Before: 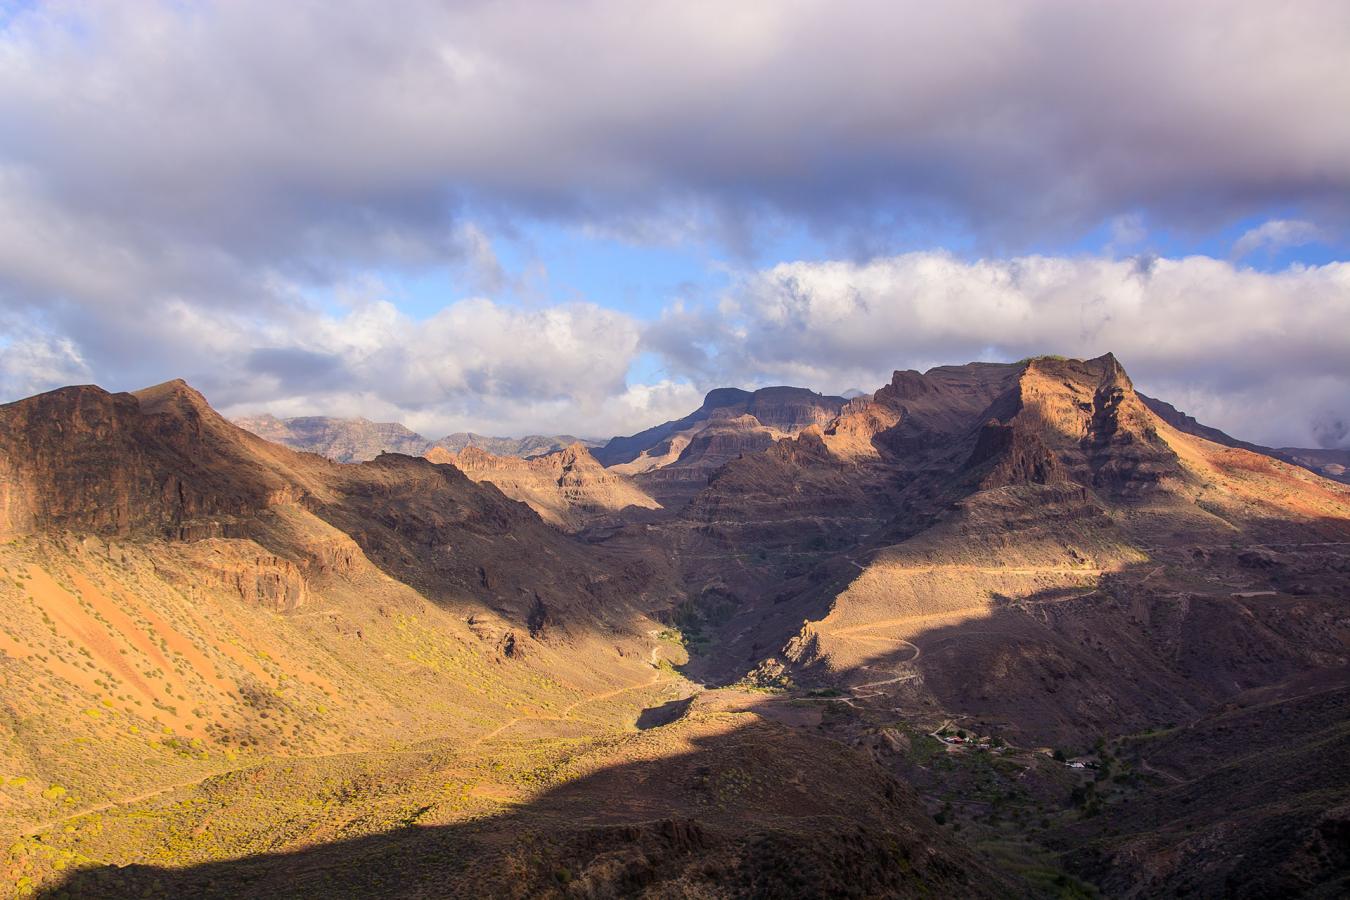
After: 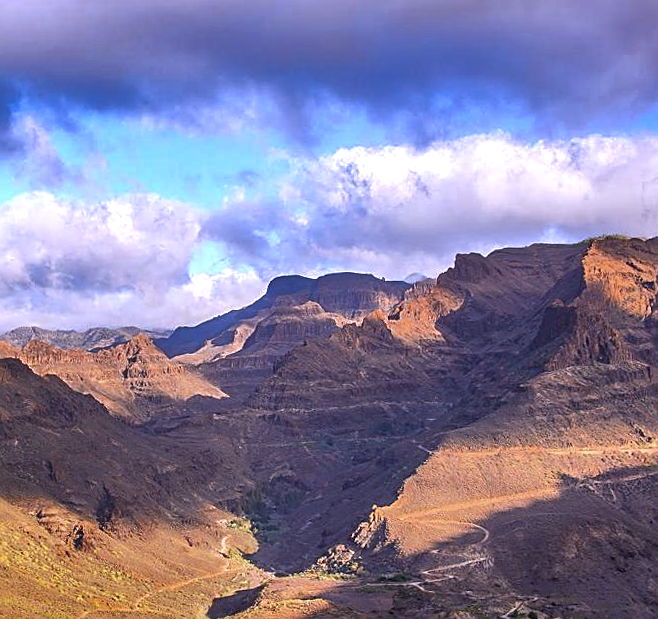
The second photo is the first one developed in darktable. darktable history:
exposure: exposure 0.6 EV, compensate highlight preservation false
sharpen: on, module defaults
color zones: curves: ch0 [(0, 0.5) (0.125, 0.4) (0.25, 0.5) (0.375, 0.4) (0.5, 0.4) (0.625, 0.6) (0.75, 0.6) (0.875, 0.5)]; ch1 [(0, 0.4) (0.125, 0.5) (0.25, 0.4) (0.375, 0.4) (0.5, 0.4) (0.625, 0.4) (0.75, 0.5) (0.875, 0.4)]; ch2 [(0, 0.6) (0.125, 0.5) (0.25, 0.5) (0.375, 0.6) (0.5, 0.6) (0.625, 0.5) (0.75, 0.5) (0.875, 0.5)]
color calibration: output R [1.063, -0.012, -0.003, 0], output B [-0.079, 0.047, 1, 0], illuminant custom, x 0.389, y 0.387, temperature 3838.64 K
rotate and perspective: rotation -1.42°, crop left 0.016, crop right 0.984, crop top 0.035, crop bottom 0.965
shadows and highlights: shadows 80.73, white point adjustment -9.07, highlights -61.46, soften with gaussian
crop: left 32.075%, top 10.976%, right 18.355%, bottom 17.596%
white balance: emerald 1
